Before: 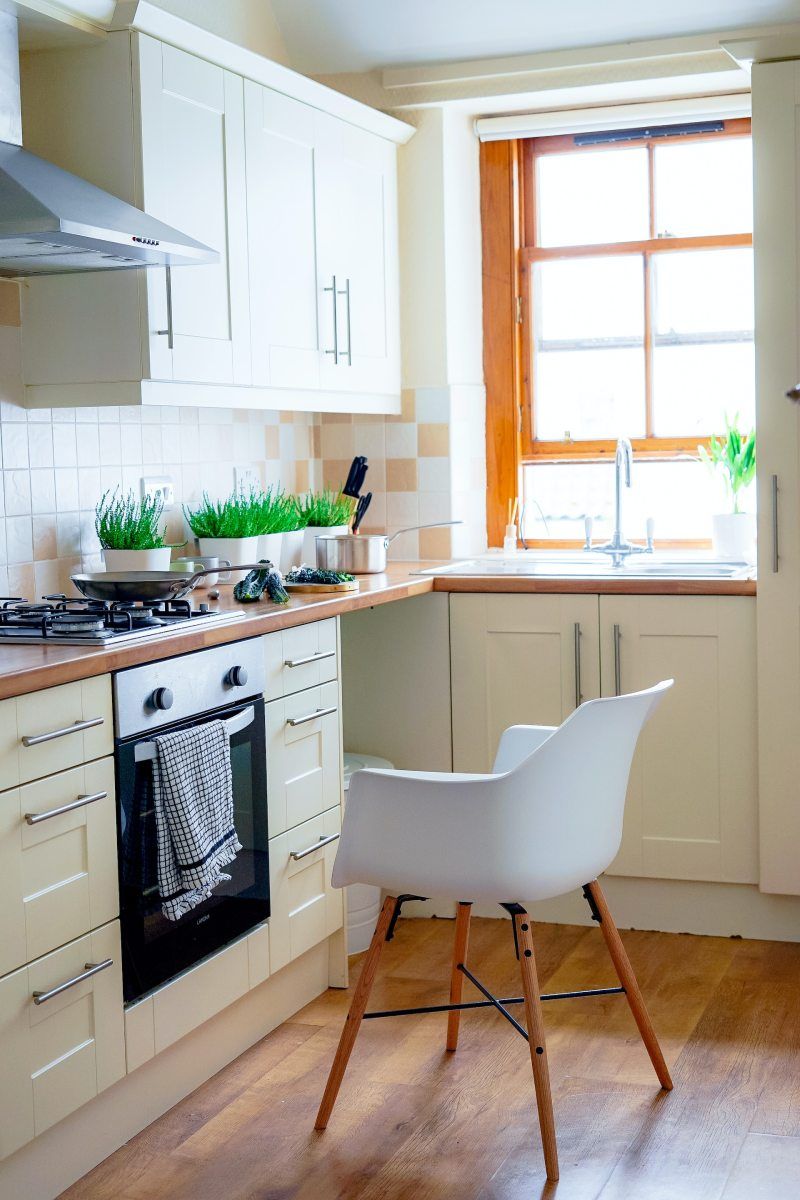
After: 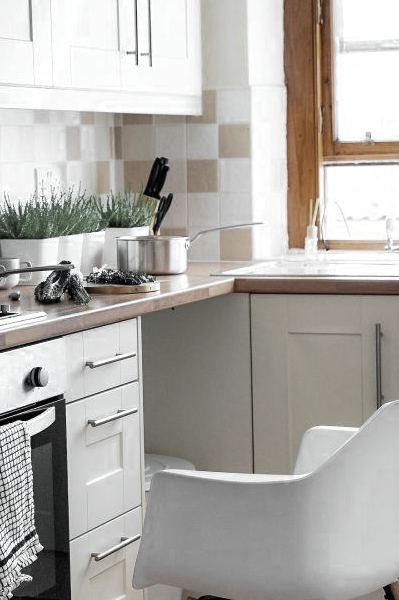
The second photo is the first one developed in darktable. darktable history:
color zones: curves: ch0 [(0, 0.613) (0.01, 0.613) (0.245, 0.448) (0.498, 0.529) (0.642, 0.665) (0.879, 0.777) (0.99, 0.613)]; ch1 [(0, 0.035) (0.121, 0.189) (0.259, 0.197) (0.415, 0.061) (0.589, 0.022) (0.732, 0.022) (0.857, 0.026) (0.991, 0.053)]
crop: left 25%, top 25%, right 25%, bottom 25%
shadows and highlights: shadows 22.7, highlights -48.71, soften with gaussian
